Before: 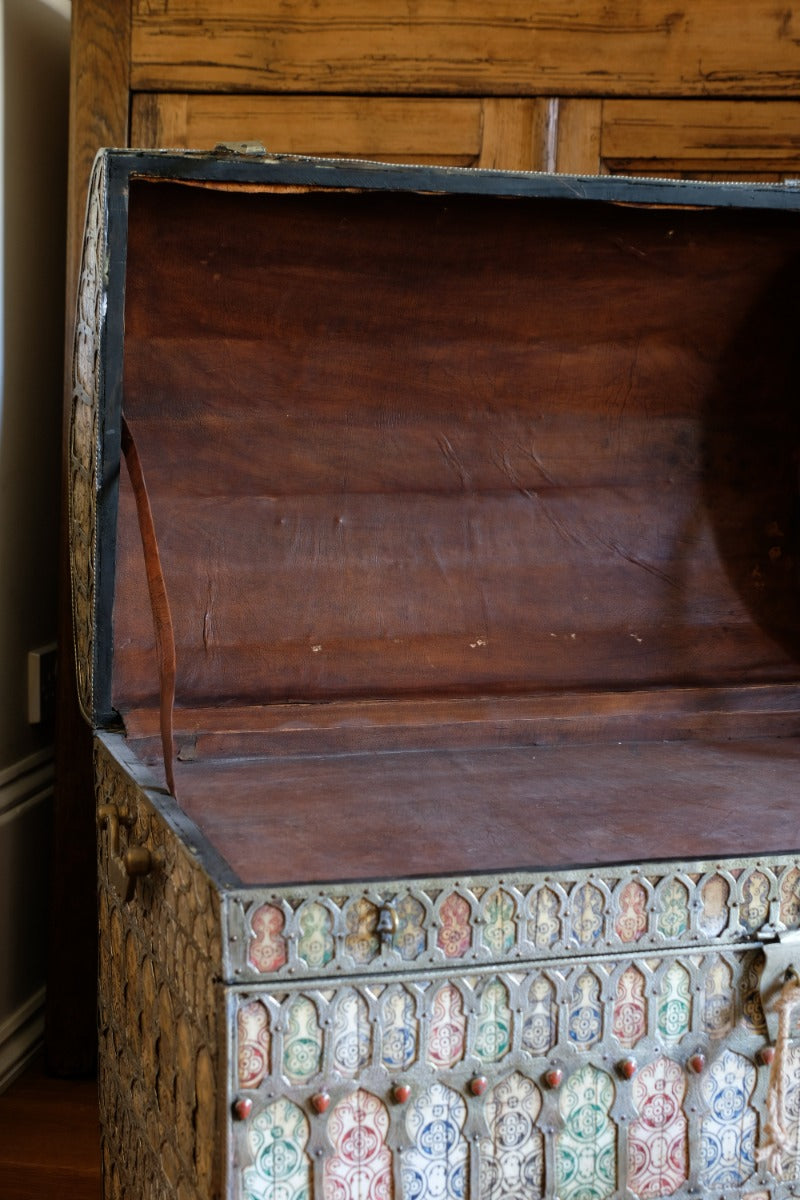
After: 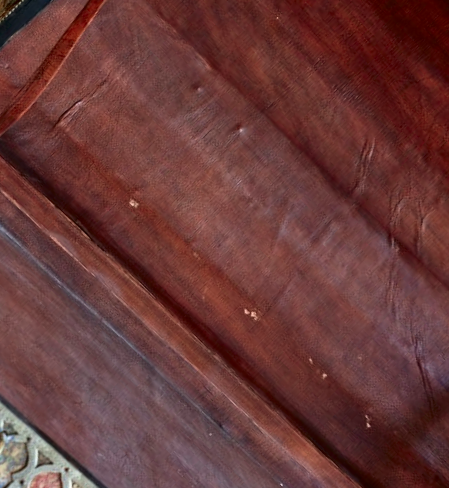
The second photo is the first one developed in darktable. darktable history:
shadows and highlights: radius 106.95, shadows 45.54, highlights -66.8, highlights color adjustment 0.082%, low approximation 0.01, soften with gaussian
crop and rotate: angle -44.89°, top 16.506%, right 0.773%, bottom 11.609%
tone curve: curves: ch0 [(0, 0) (0.059, 0.027) (0.178, 0.105) (0.292, 0.233) (0.485, 0.472) (0.837, 0.887) (1, 0.983)]; ch1 [(0, 0) (0.23, 0.166) (0.34, 0.298) (0.371, 0.334) (0.435, 0.413) (0.477, 0.469) (0.499, 0.498) (0.534, 0.551) (0.56, 0.585) (0.754, 0.801) (1, 1)]; ch2 [(0, 0) (0.431, 0.414) (0.498, 0.503) (0.524, 0.531) (0.568, 0.567) (0.6, 0.597) (0.65, 0.651) (0.752, 0.764) (1, 1)], color space Lab, independent channels, preserve colors none
